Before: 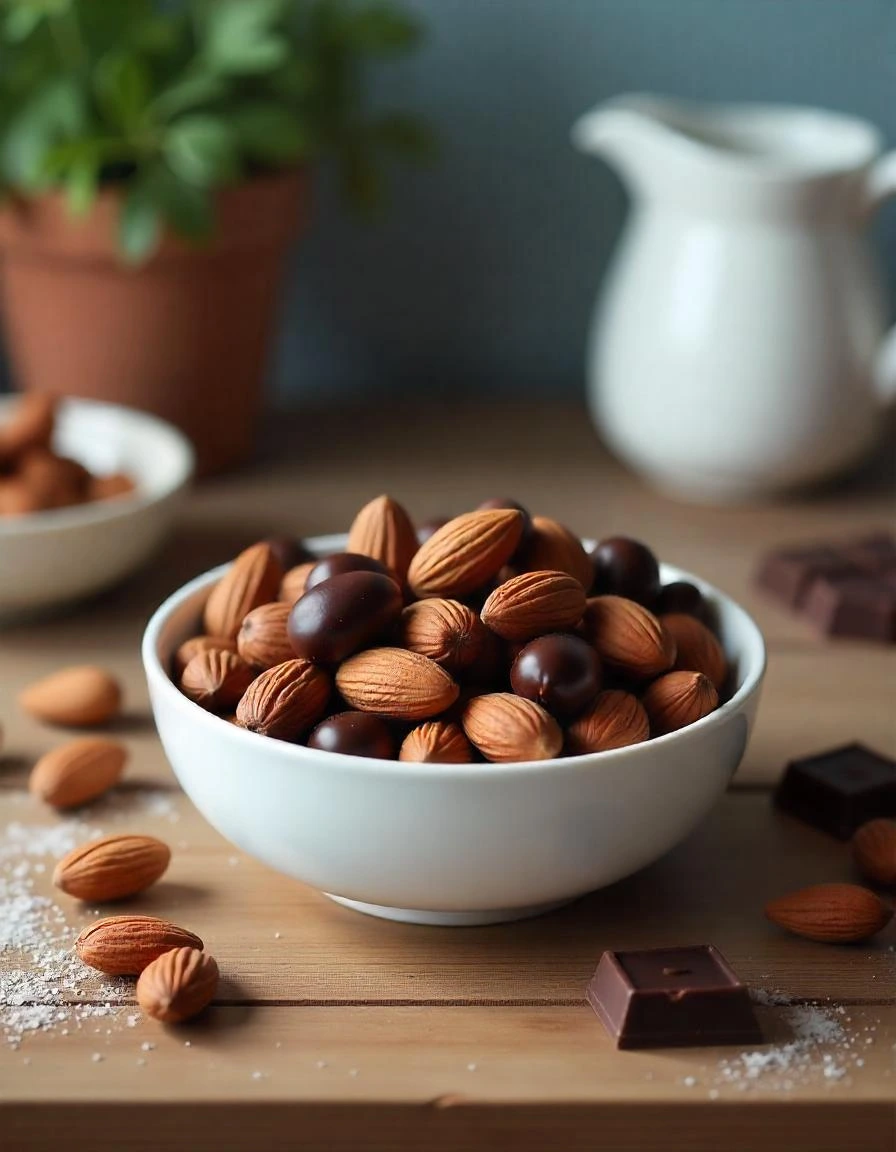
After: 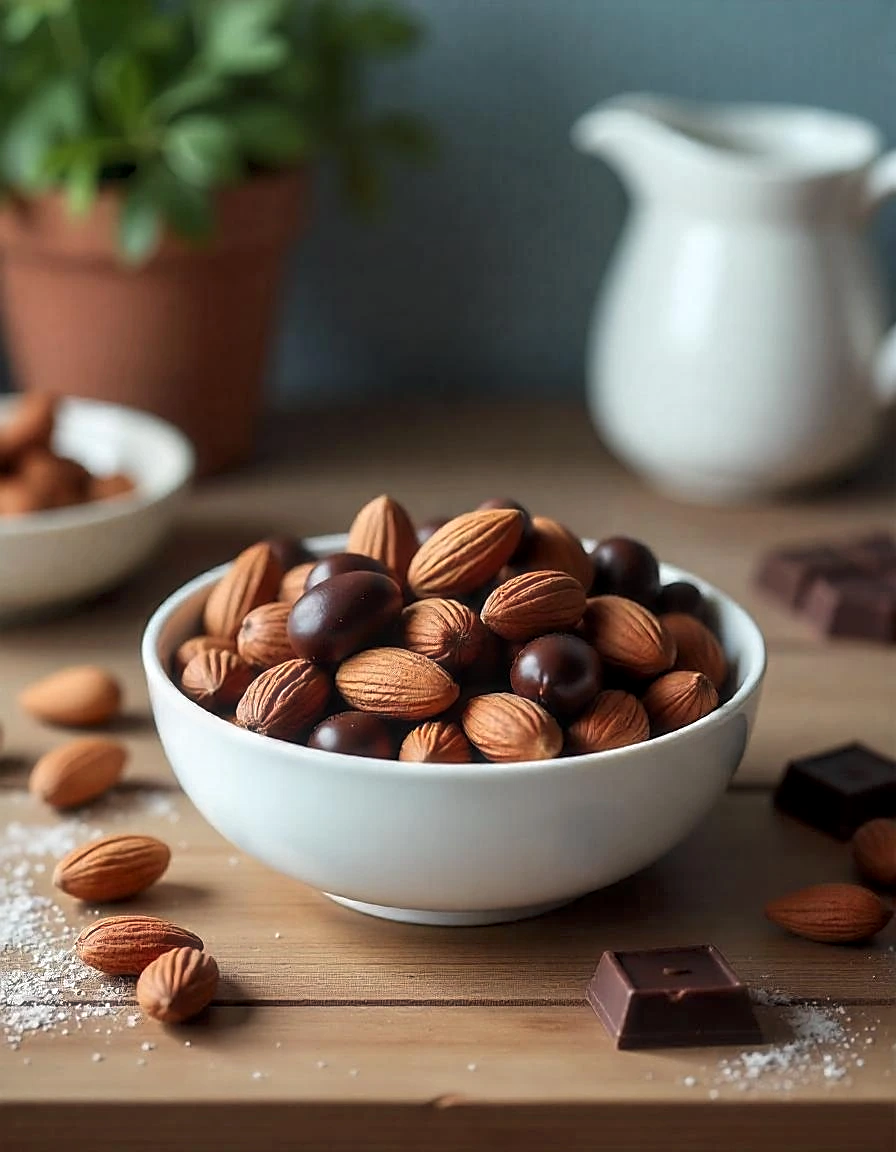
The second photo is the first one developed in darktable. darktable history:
sharpen: on, module defaults
local contrast: on, module defaults
haze removal: strength -0.094, compatibility mode true, adaptive false
tone equalizer: -7 EV 0.108 EV, edges refinement/feathering 500, mask exposure compensation -1.57 EV, preserve details no
